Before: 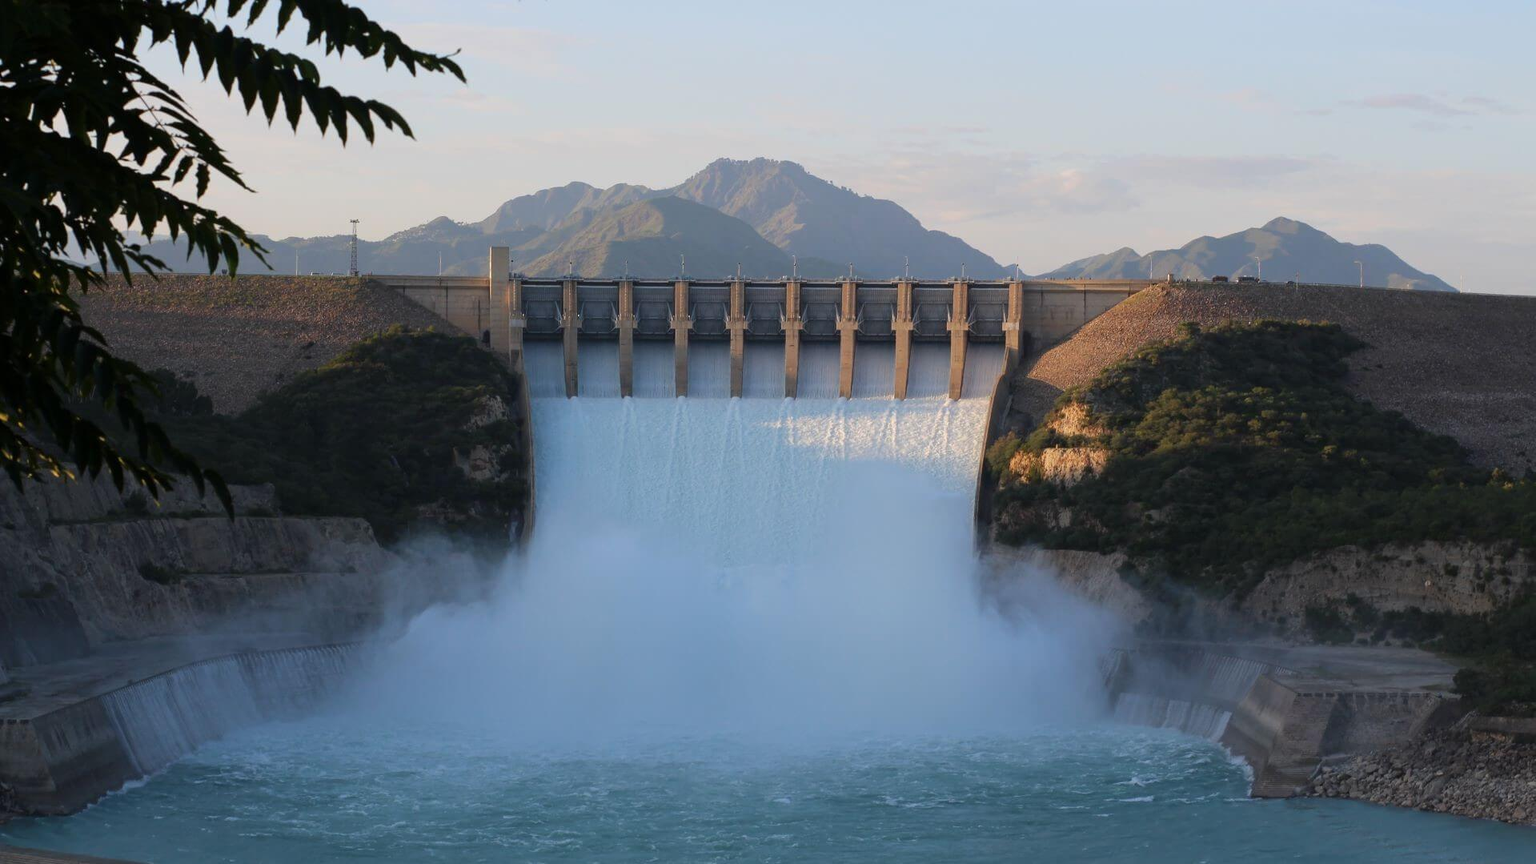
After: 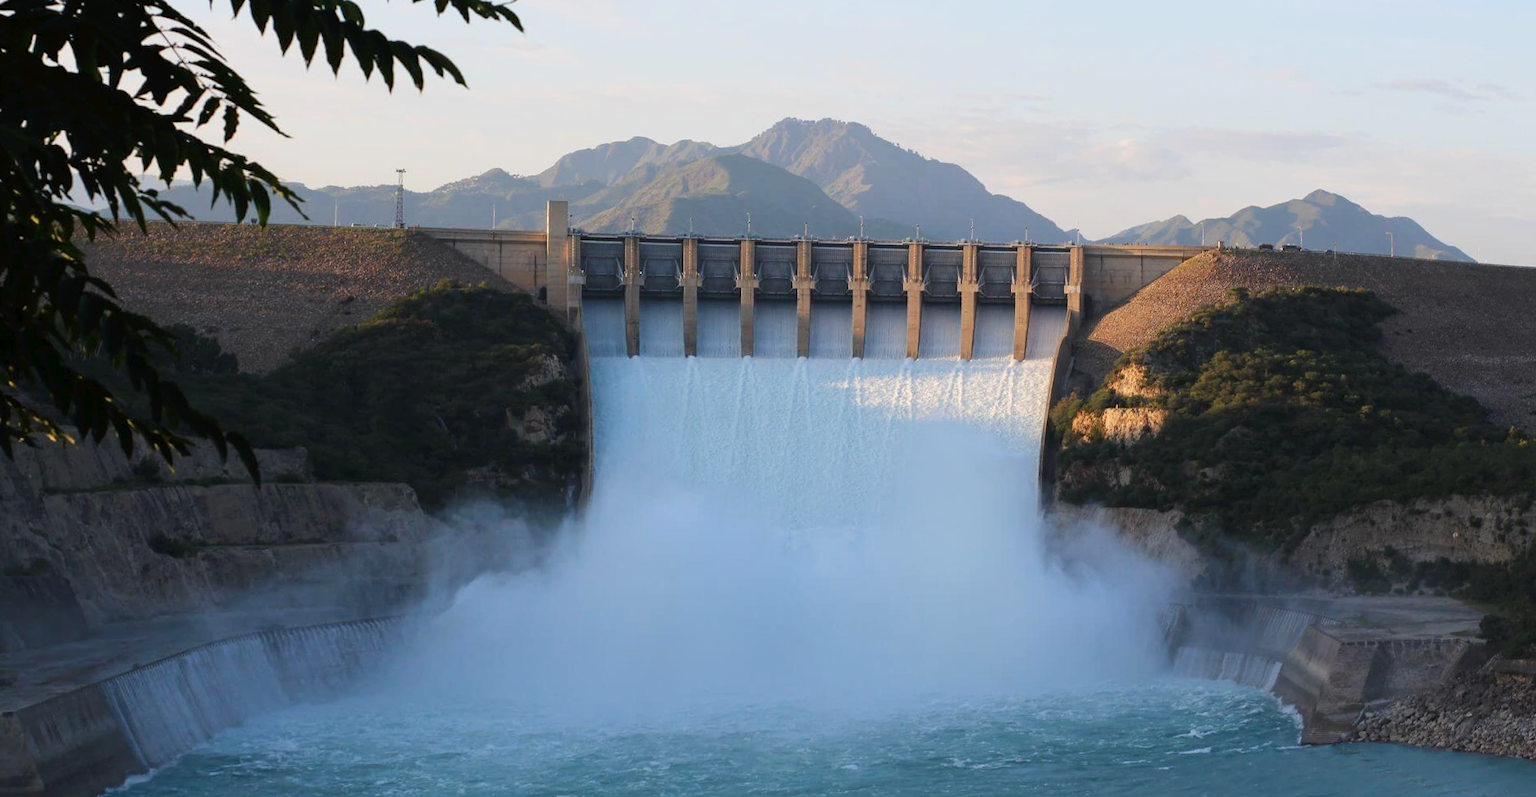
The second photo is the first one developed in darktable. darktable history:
tone curve: curves: ch0 [(0, 0) (0.003, 0.019) (0.011, 0.022) (0.025, 0.03) (0.044, 0.049) (0.069, 0.08) (0.1, 0.111) (0.136, 0.144) (0.177, 0.189) (0.224, 0.23) (0.277, 0.285) (0.335, 0.356) (0.399, 0.428) (0.468, 0.511) (0.543, 0.597) (0.623, 0.682) (0.709, 0.773) (0.801, 0.865) (0.898, 0.945) (1, 1)], preserve colors none
exposure: black level correction 0.001, compensate highlight preservation false
rotate and perspective: rotation -0.013°, lens shift (vertical) -0.027, lens shift (horizontal) 0.178, crop left 0.016, crop right 0.989, crop top 0.082, crop bottom 0.918
